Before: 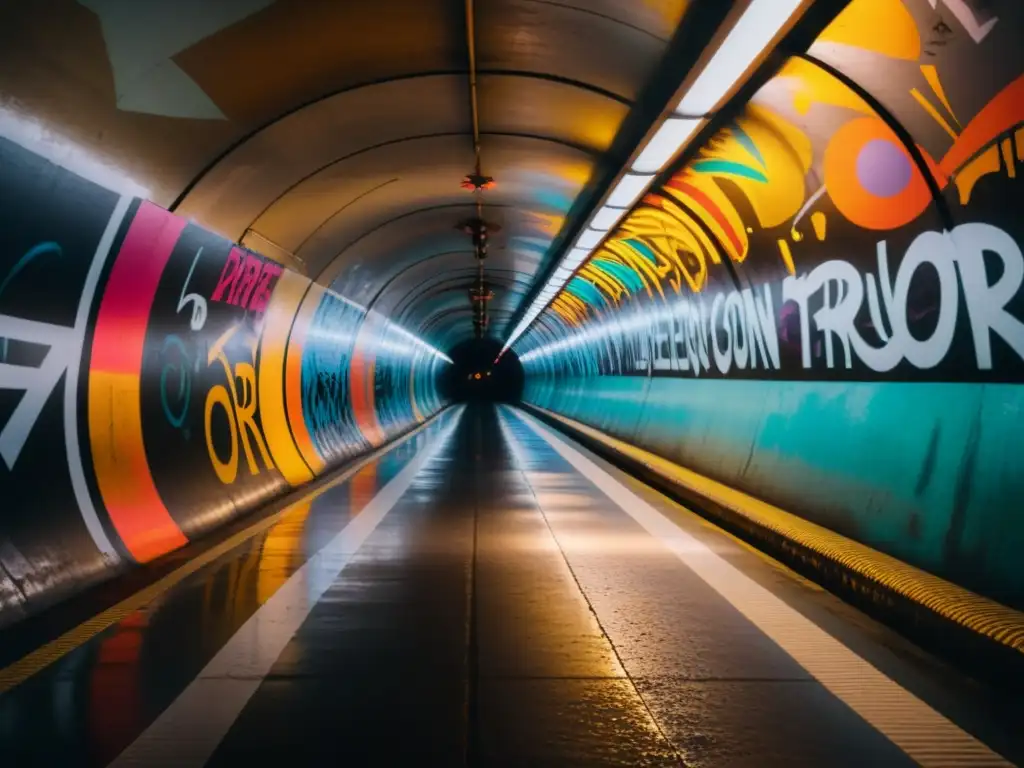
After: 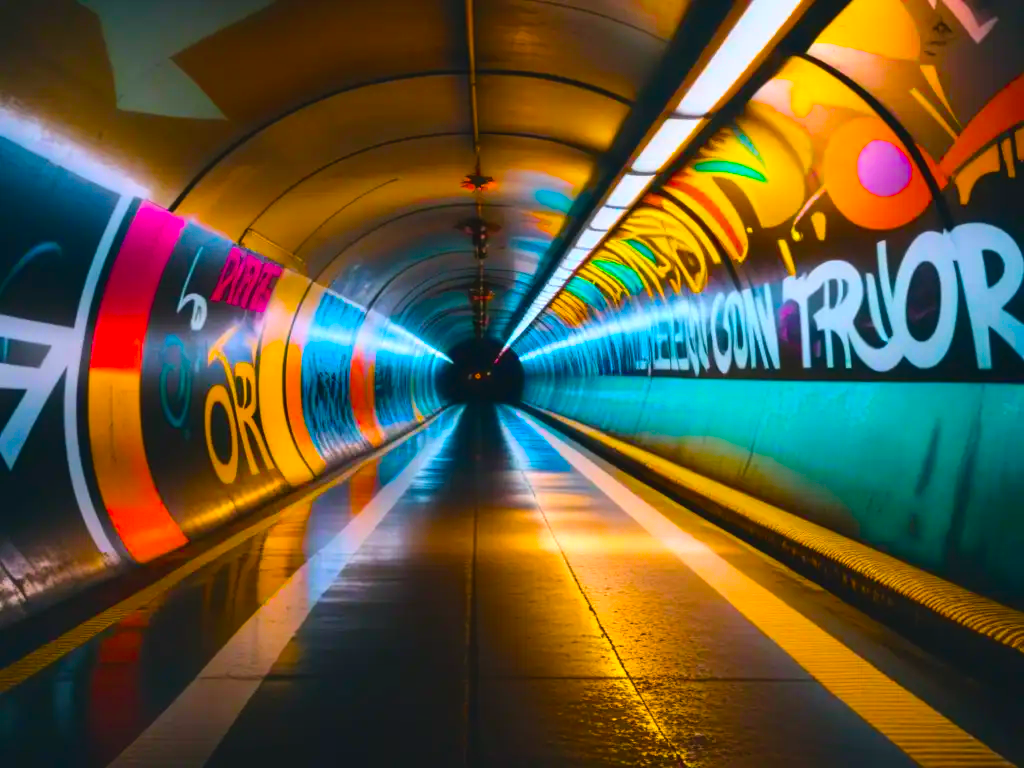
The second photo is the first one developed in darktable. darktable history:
color balance rgb: highlights gain › luminance 17.767%, global offset › luminance 0.479%, linear chroma grading › shadows 17.384%, linear chroma grading › highlights 62.004%, linear chroma grading › global chroma 49.438%, perceptual saturation grading › global saturation 30.574%, global vibrance 20%
shadows and highlights: shadows 29.64, highlights -30.36, low approximation 0.01, soften with gaussian
